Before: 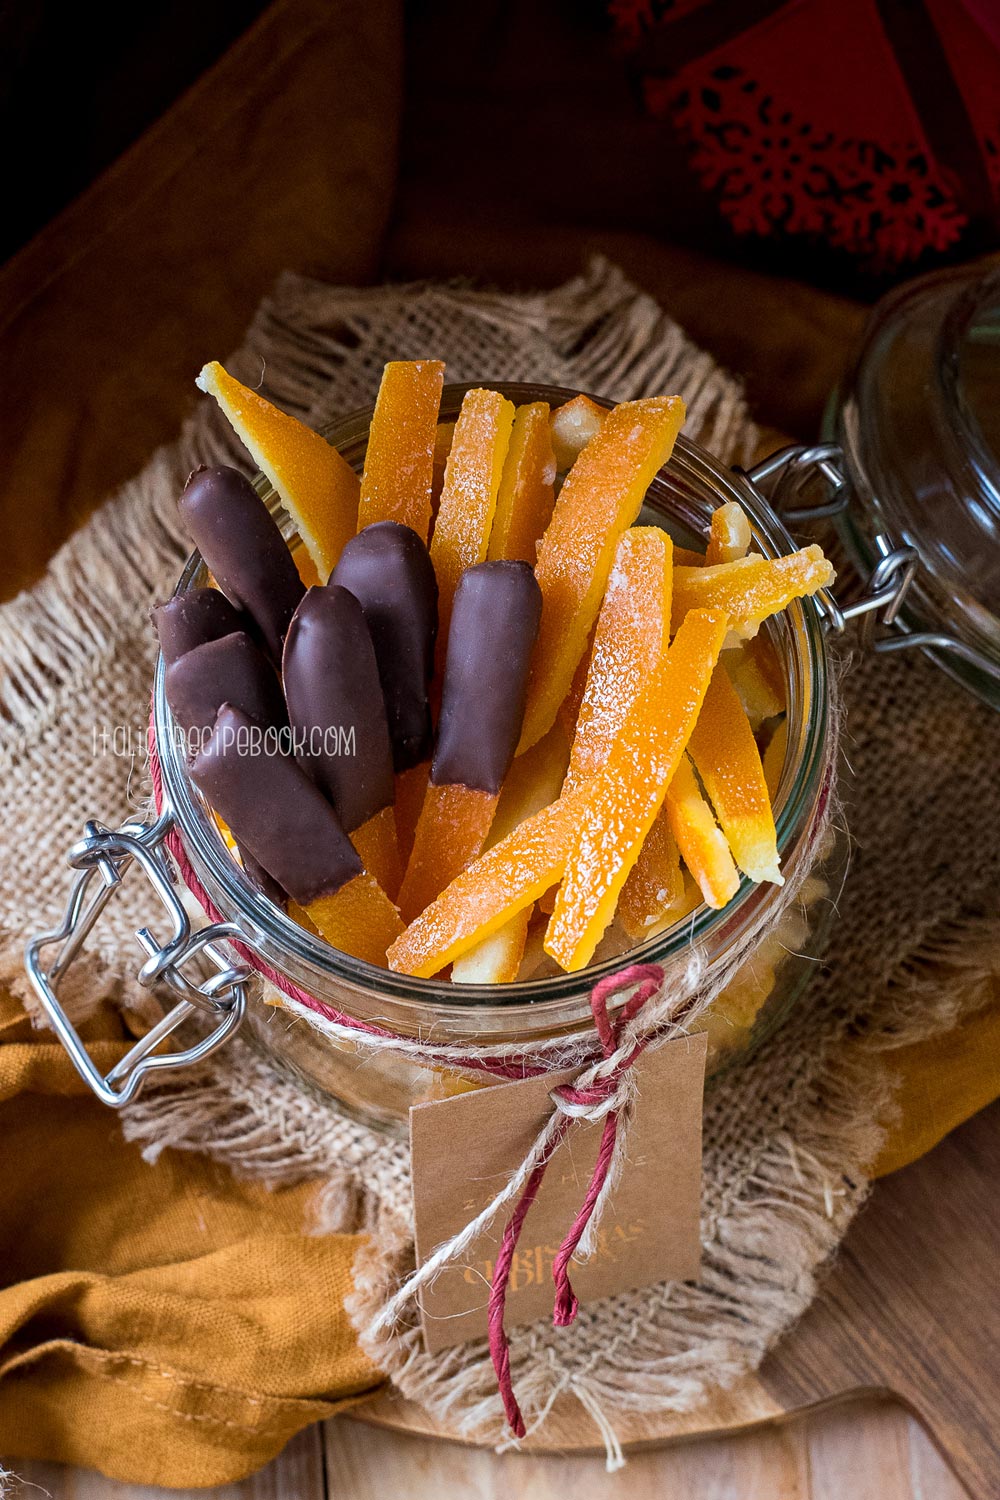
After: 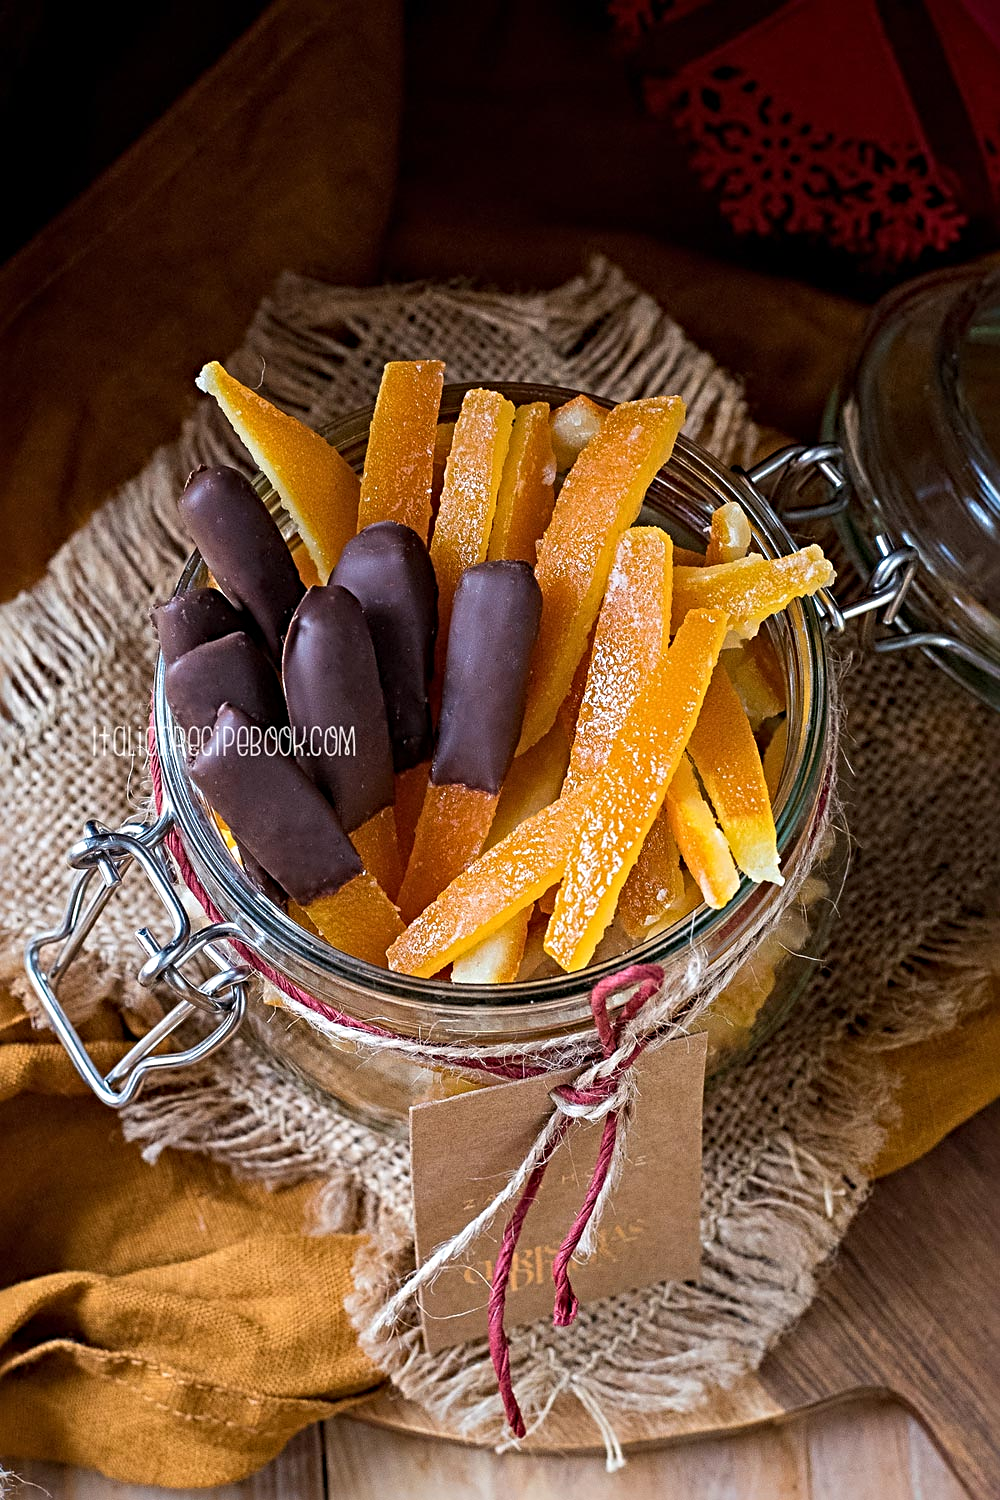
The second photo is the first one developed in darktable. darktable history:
base curve: preserve colors none
sharpen: radius 4.895
